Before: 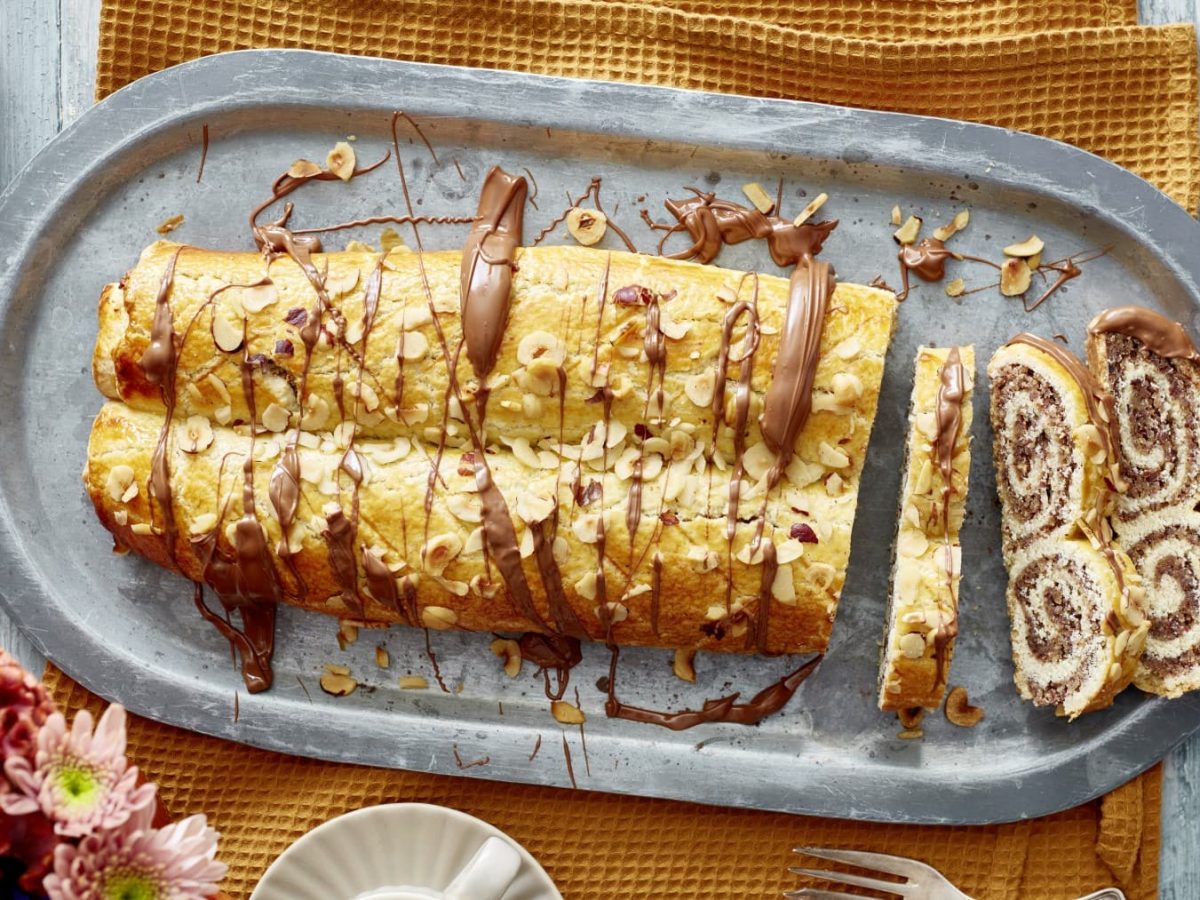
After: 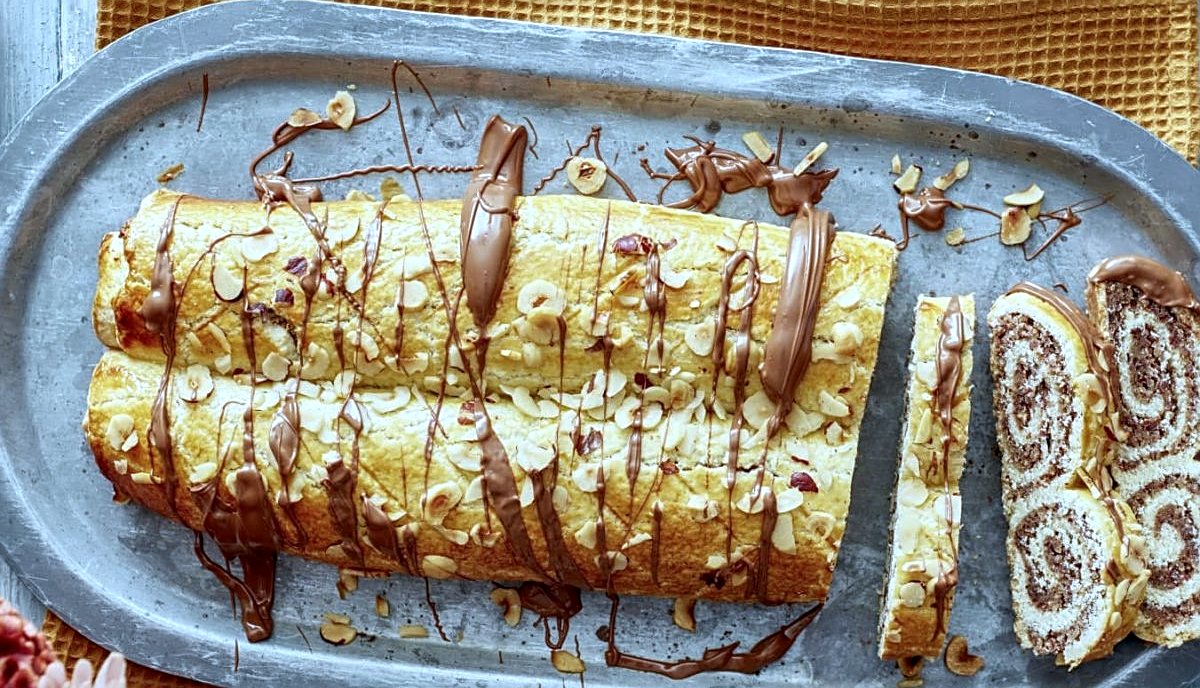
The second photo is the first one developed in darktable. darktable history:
crop: top 5.689%, bottom 17.827%
sharpen: on, module defaults
color calibration: illuminant as shot in camera, x 0.385, y 0.38, temperature 3935.53 K, saturation algorithm version 1 (2020)
local contrast: detail 130%
